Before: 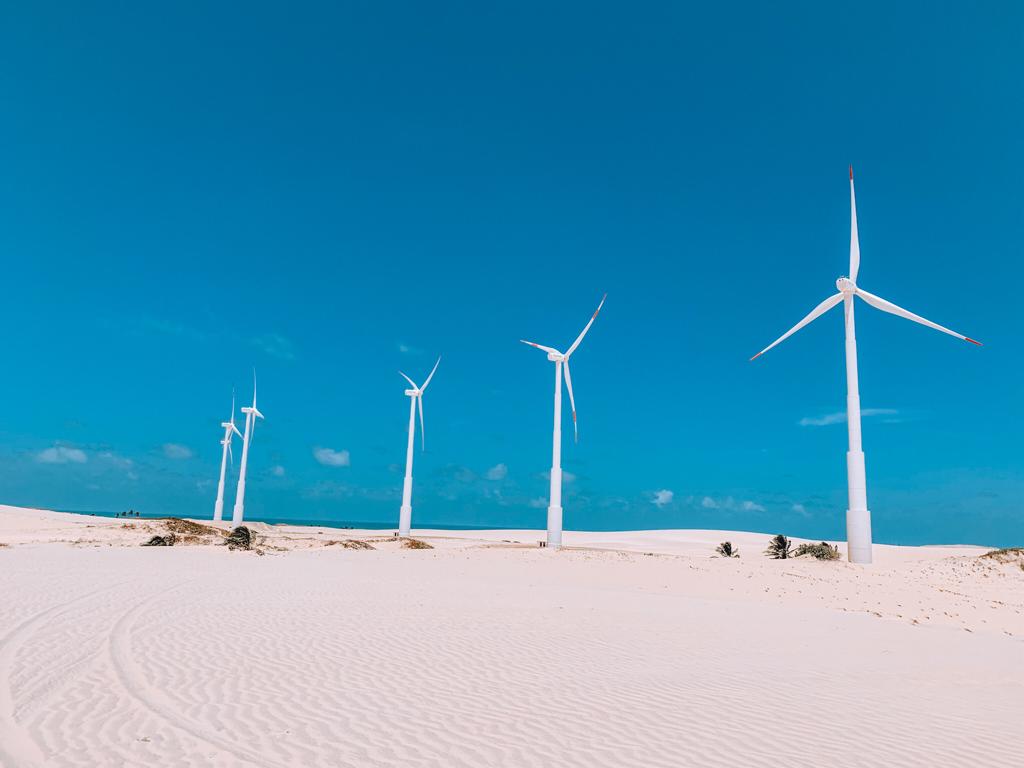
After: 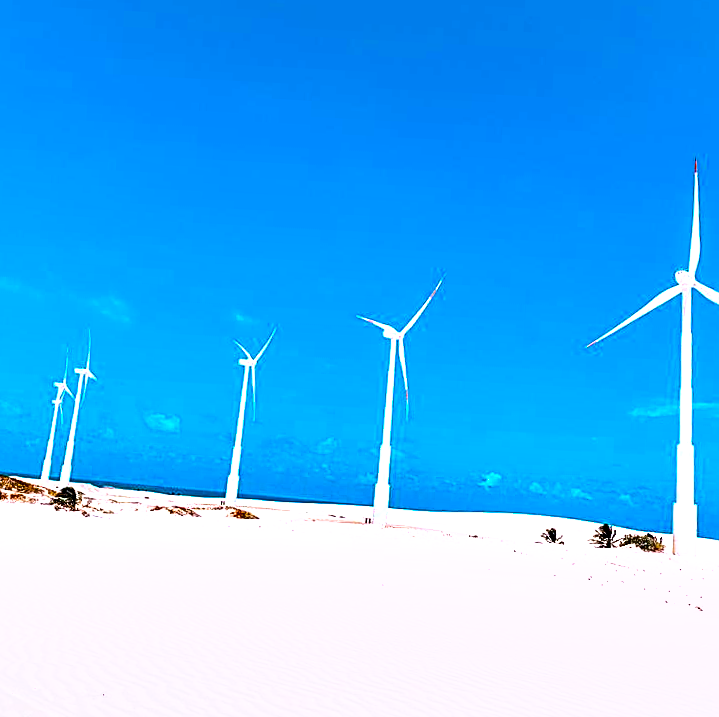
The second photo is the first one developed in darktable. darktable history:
crop and rotate: angle -3.03°, left 13.963%, top 0.033%, right 10.893%, bottom 0.06%
sharpen: on, module defaults
shadows and highlights: low approximation 0.01, soften with gaussian
color balance rgb: linear chroma grading › global chroma 9.889%, perceptual saturation grading › global saturation 41.11%, contrast -9.903%
tone equalizer: -8 EV -0.388 EV, -7 EV -0.385 EV, -6 EV -0.318 EV, -5 EV -0.217 EV, -3 EV 0.228 EV, -2 EV 0.306 EV, -1 EV 0.406 EV, +0 EV 0.397 EV, mask exposure compensation -0.514 EV
color calibration: illuminant as shot in camera, x 0.358, y 0.373, temperature 4628.91 K
exposure: black level correction 0.035, exposure 0.91 EV, compensate highlight preservation false
